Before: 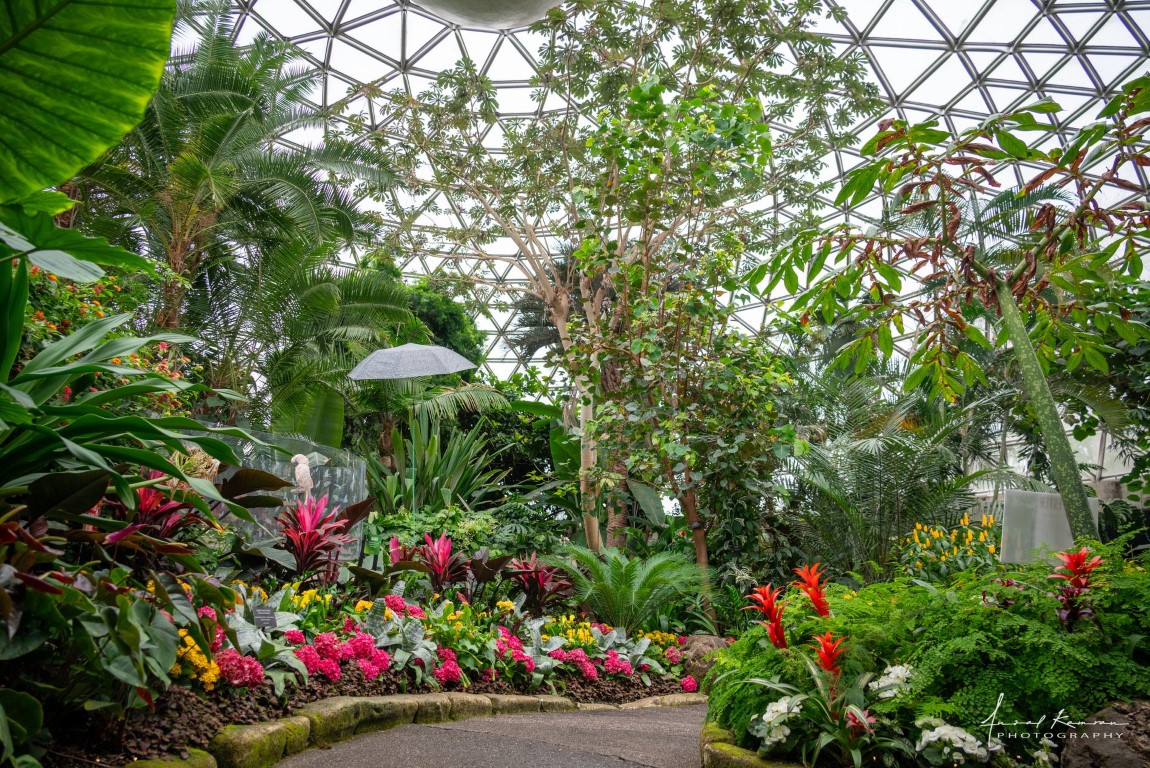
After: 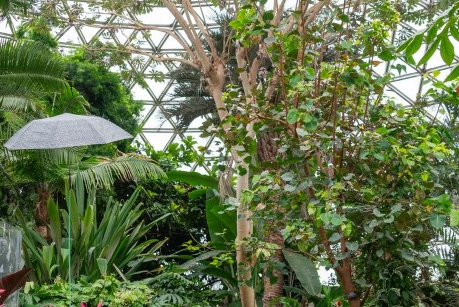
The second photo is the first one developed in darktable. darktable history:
crop: left 30%, top 30%, right 30%, bottom 30%
white balance: red 1, blue 1
